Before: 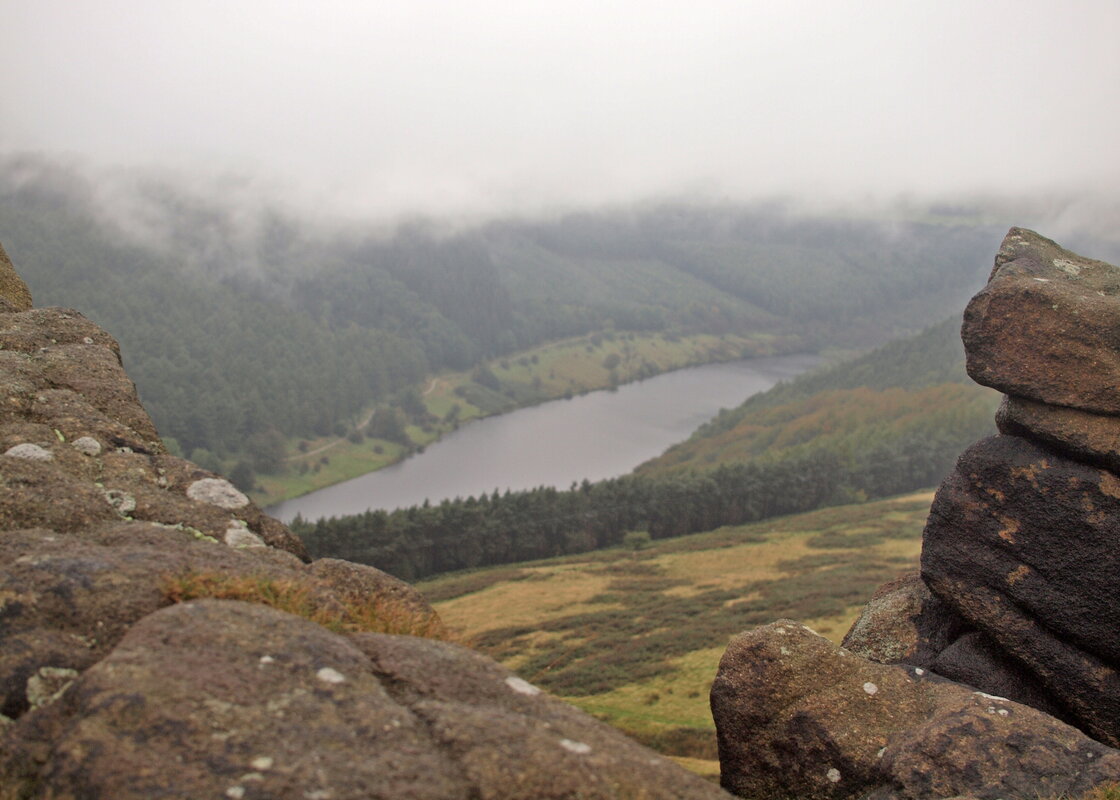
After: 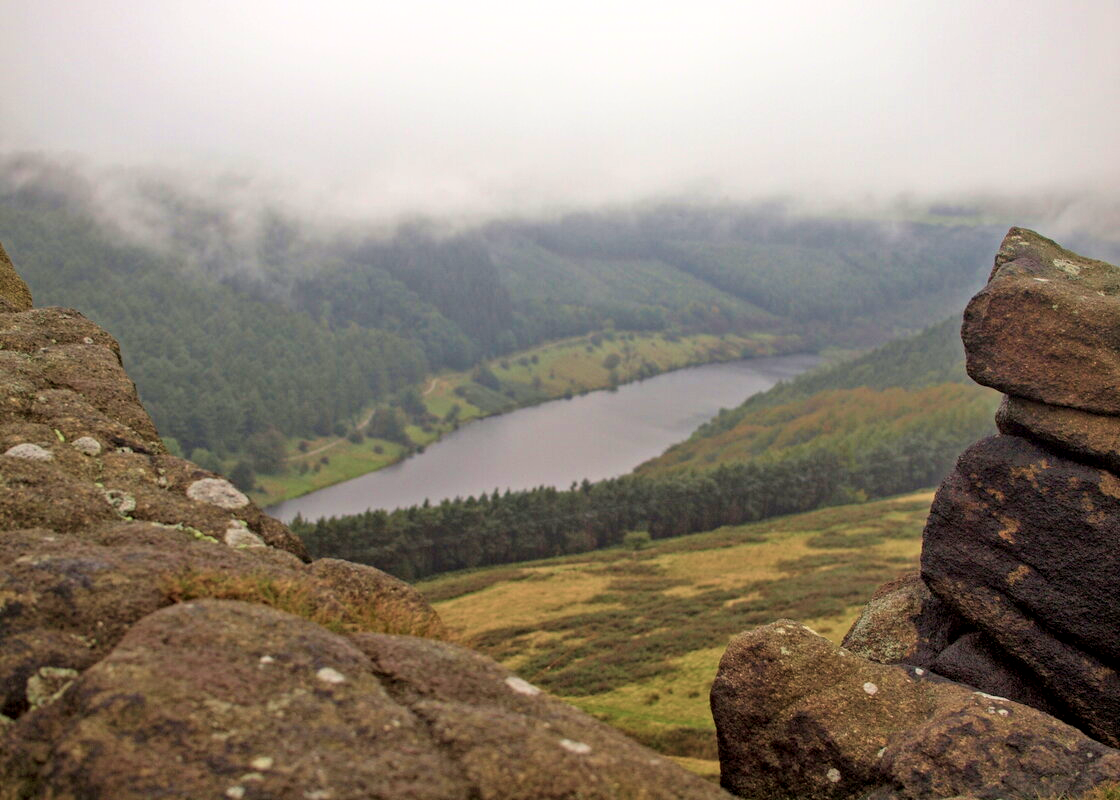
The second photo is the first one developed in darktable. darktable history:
local contrast: on, module defaults
haze removal: adaptive false
velvia: strength 45%
bloom: size 13.65%, threshold 98.39%, strength 4.82%
